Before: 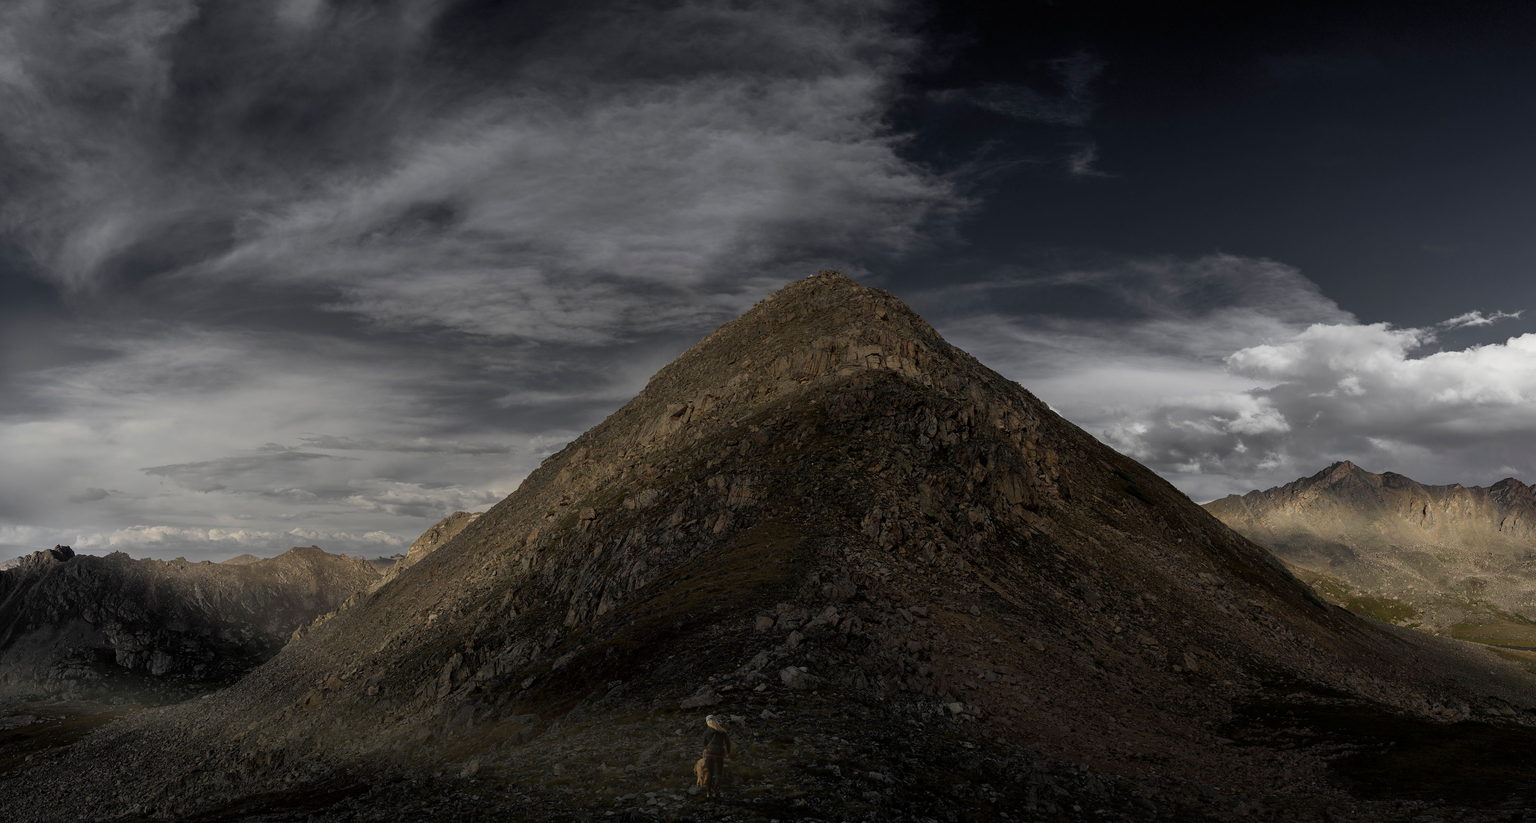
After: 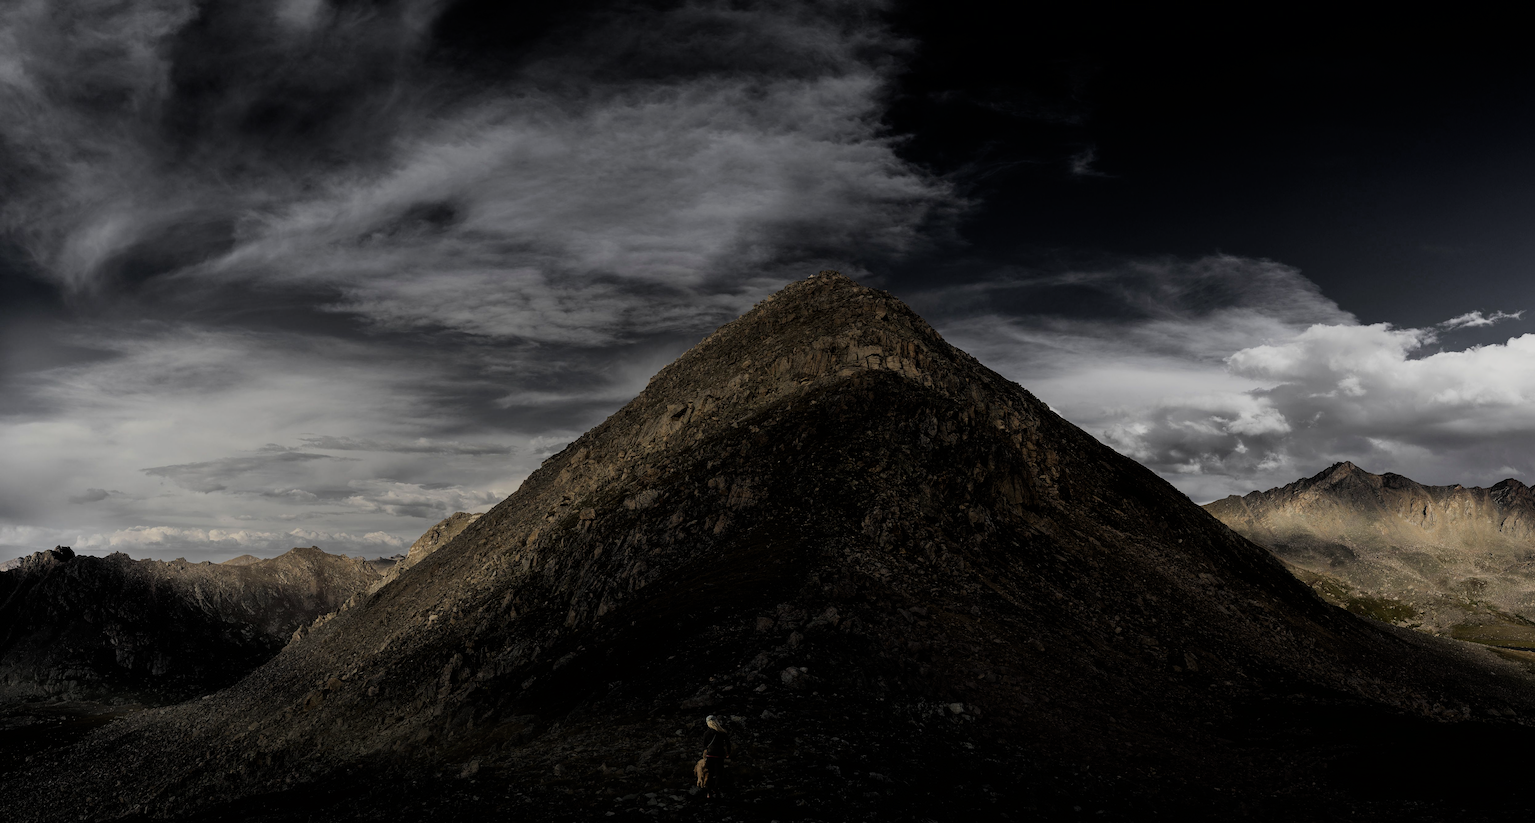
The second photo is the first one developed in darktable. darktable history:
color zones: curves: ch1 [(0, 0.525) (0.143, 0.556) (0.286, 0.52) (0.429, 0.5) (0.571, 0.5) (0.714, 0.5) (0.857, 0.503) (1, 0.525)], mix -64.78%
filmic rgb: black relative exposure -7.5 EV, white relative exposure 4.99 EV, hardness 3.34, contrast 1.297
